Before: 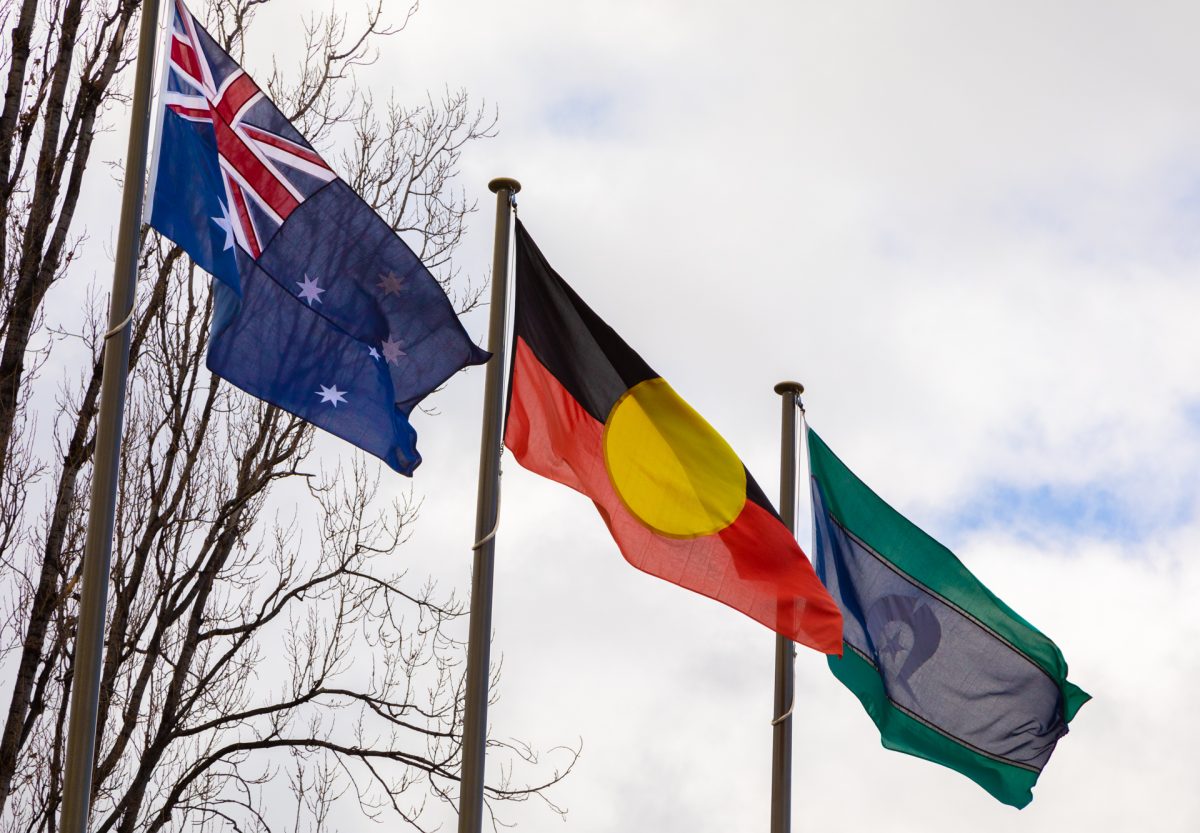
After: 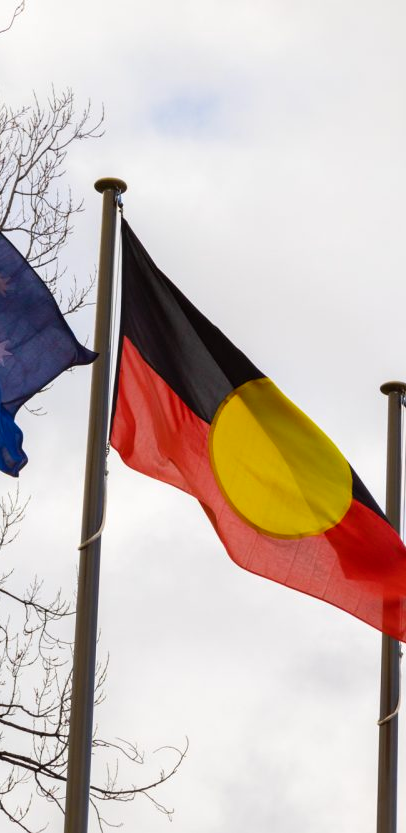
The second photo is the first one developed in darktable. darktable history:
crop: left 32.903%, right 33.208%
color balance rgb: perceptual saturation grading › global saturation 10.045%
